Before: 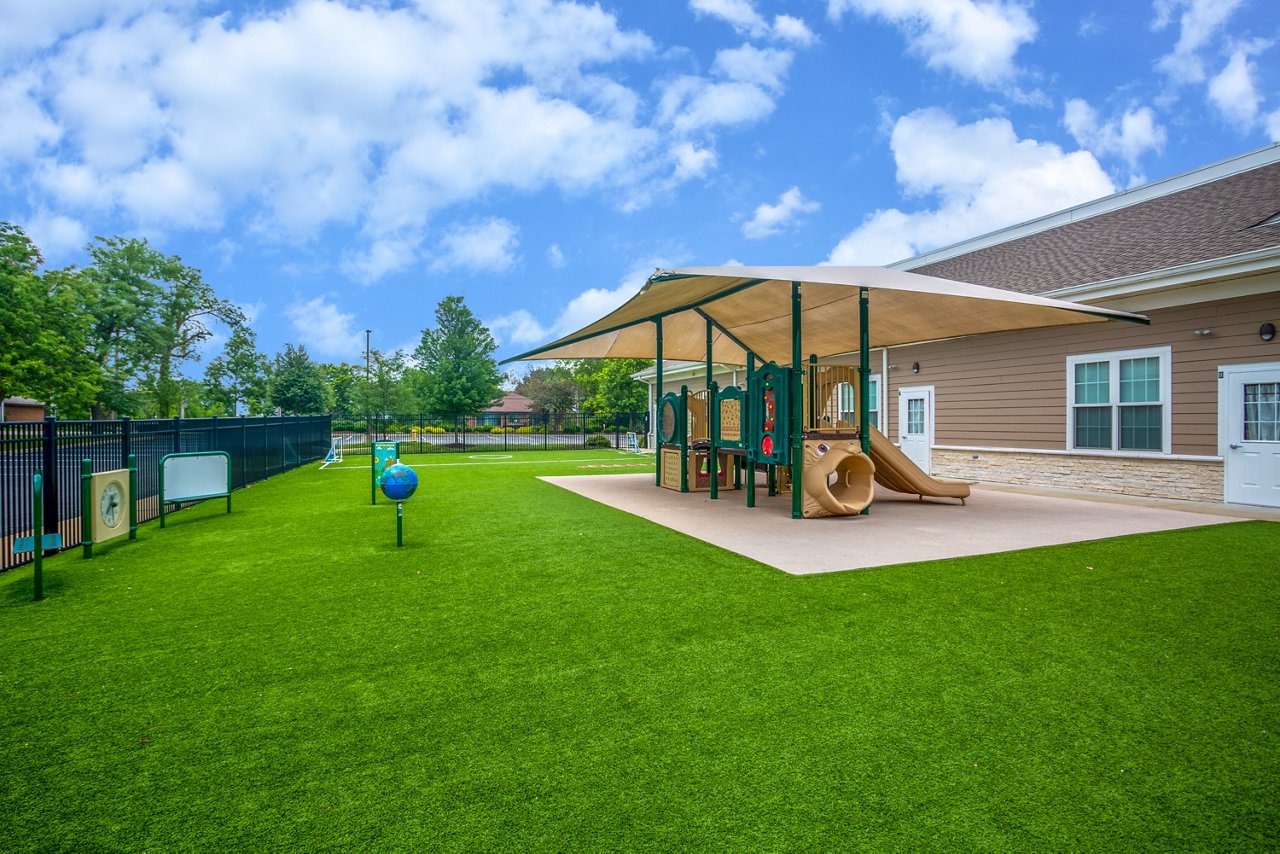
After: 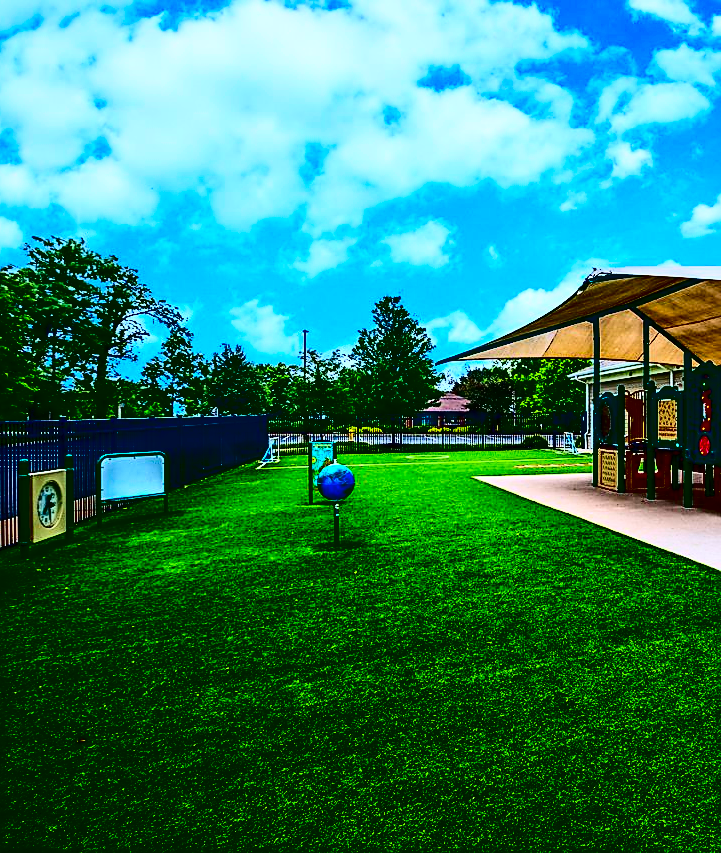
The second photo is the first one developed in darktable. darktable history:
crop: left 4.926%, right 38.705%
contrast brightness saturation: contrast 0.787, brightness -0.987, saturation 0.998
color calibration: illuminant as shot in camera, x 0.358, y 0.373, temperature 4628.91 K
tone equalizer: on, module defaults
sharpen: on, module defaults
